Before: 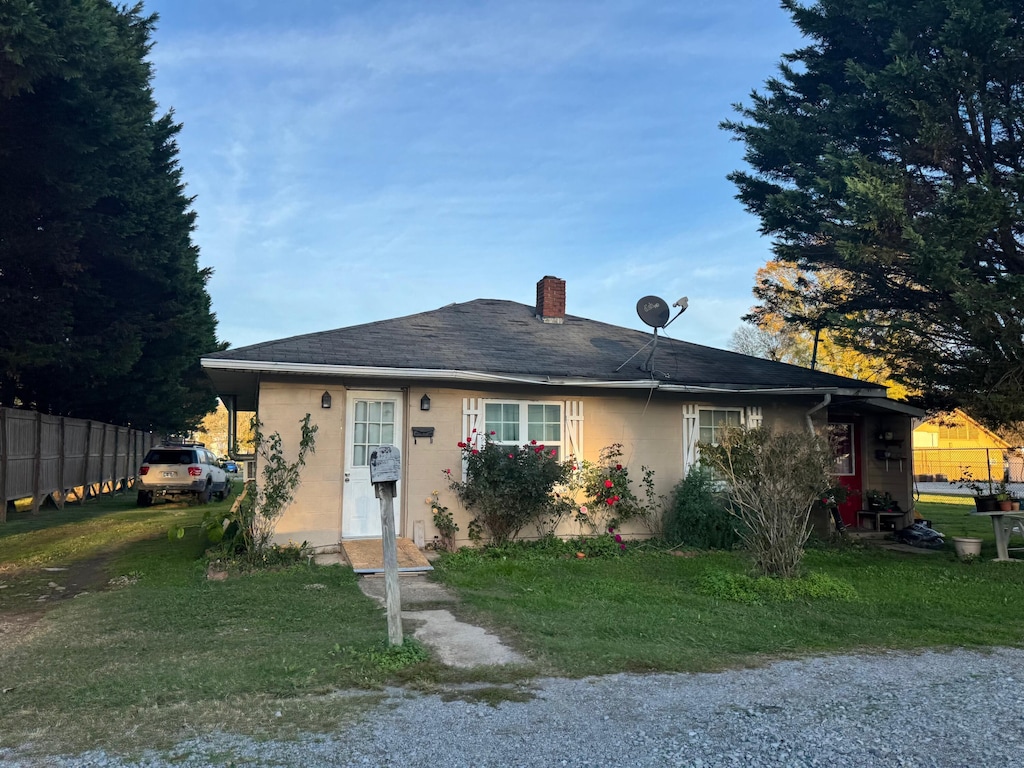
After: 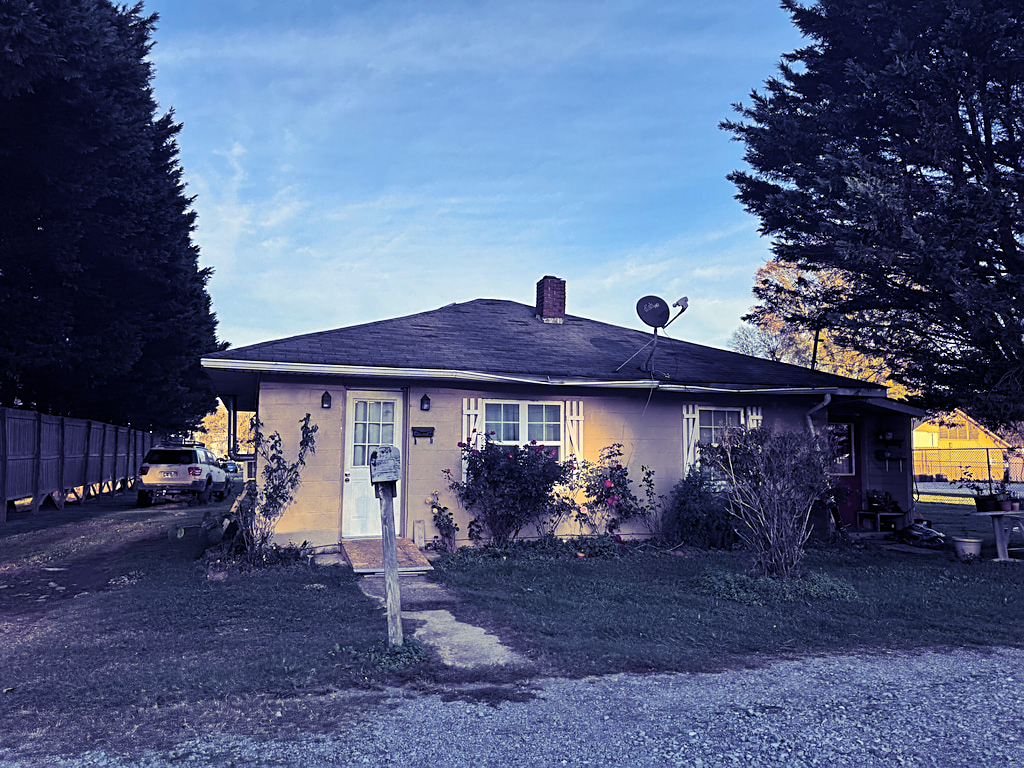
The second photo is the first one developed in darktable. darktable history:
split-toning: shadows › hue 242.67°, shadows › saturation 0.733, highlights › hue 45.33°, highlights › saturation 0.667, balance -53.304, compress 21.15%
sharpen: on, module defaults
